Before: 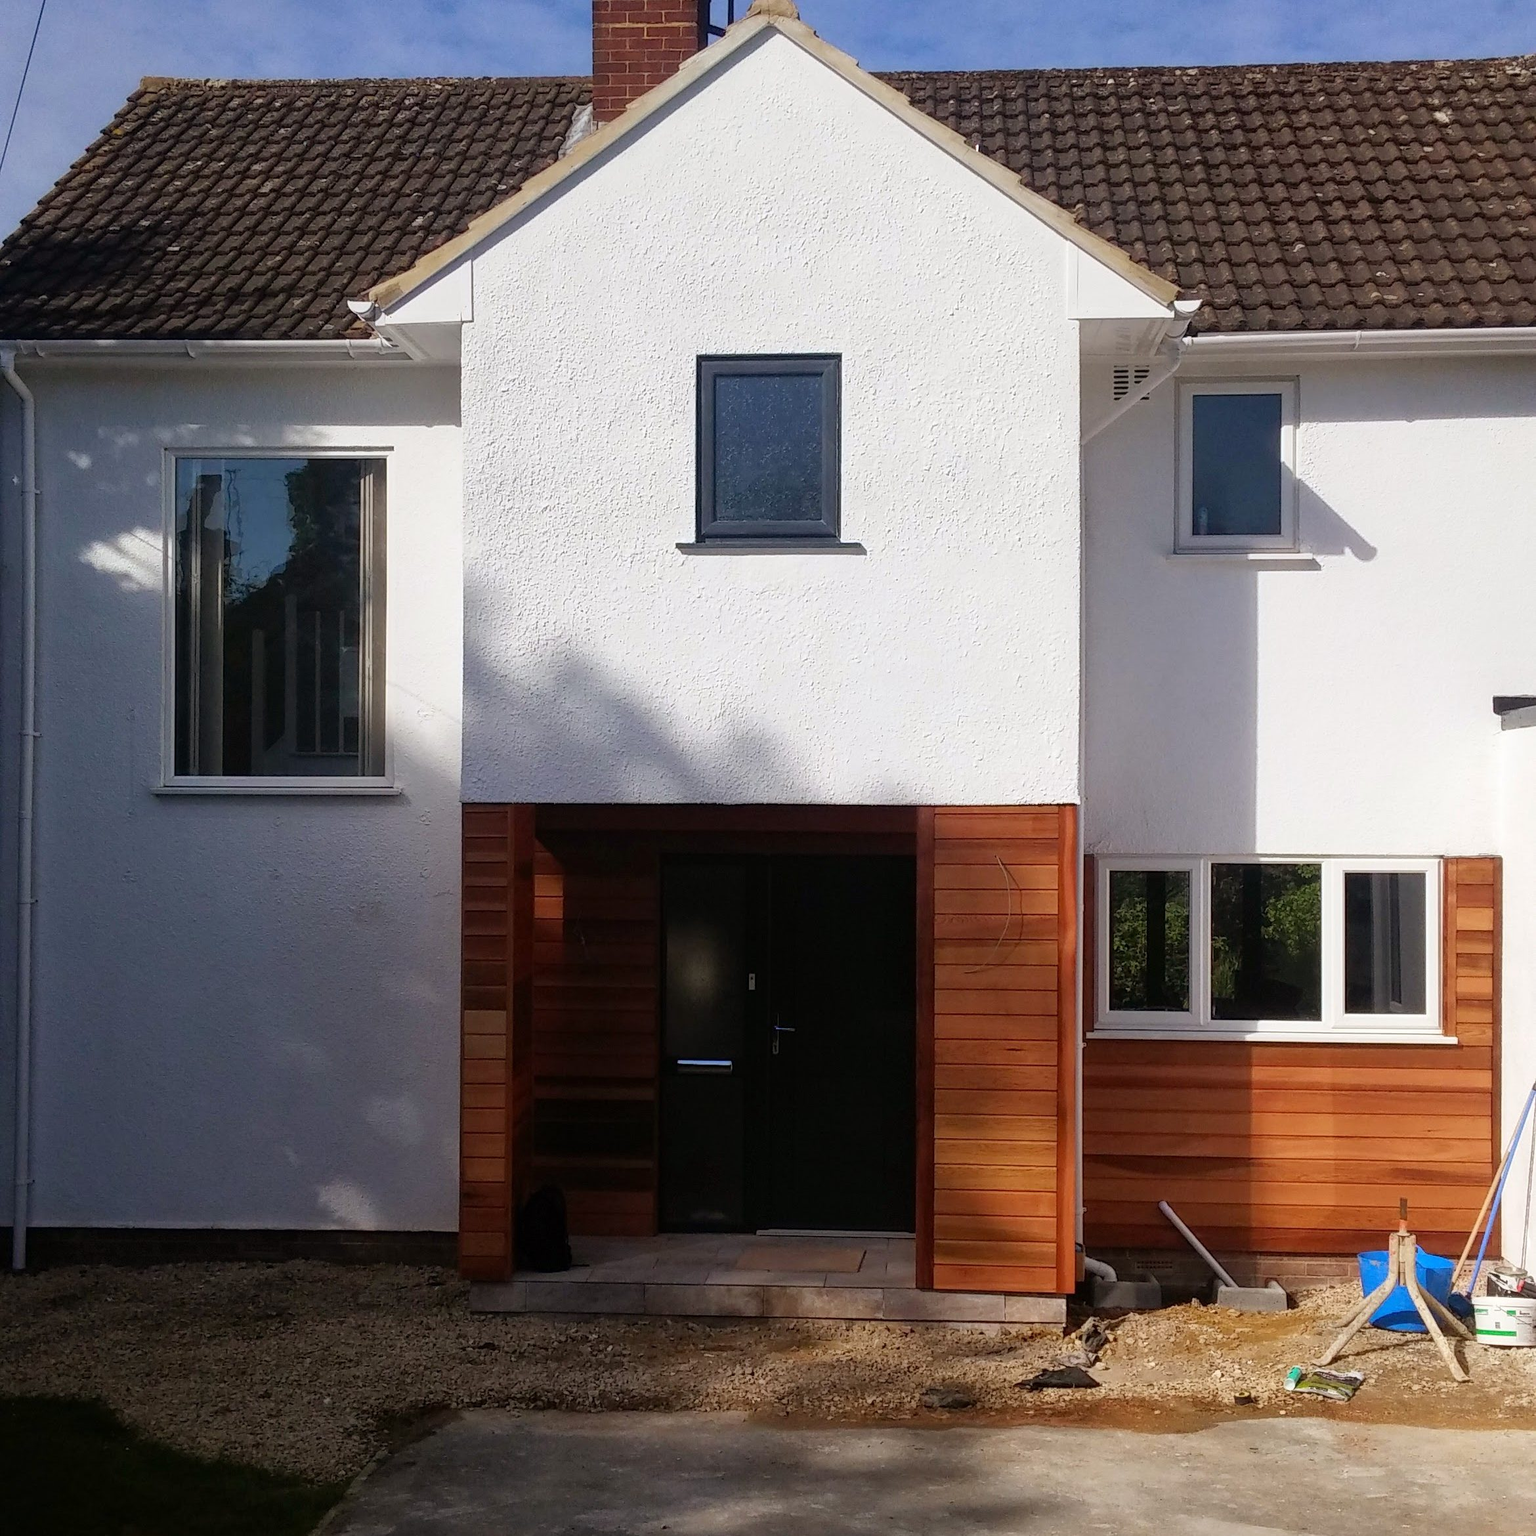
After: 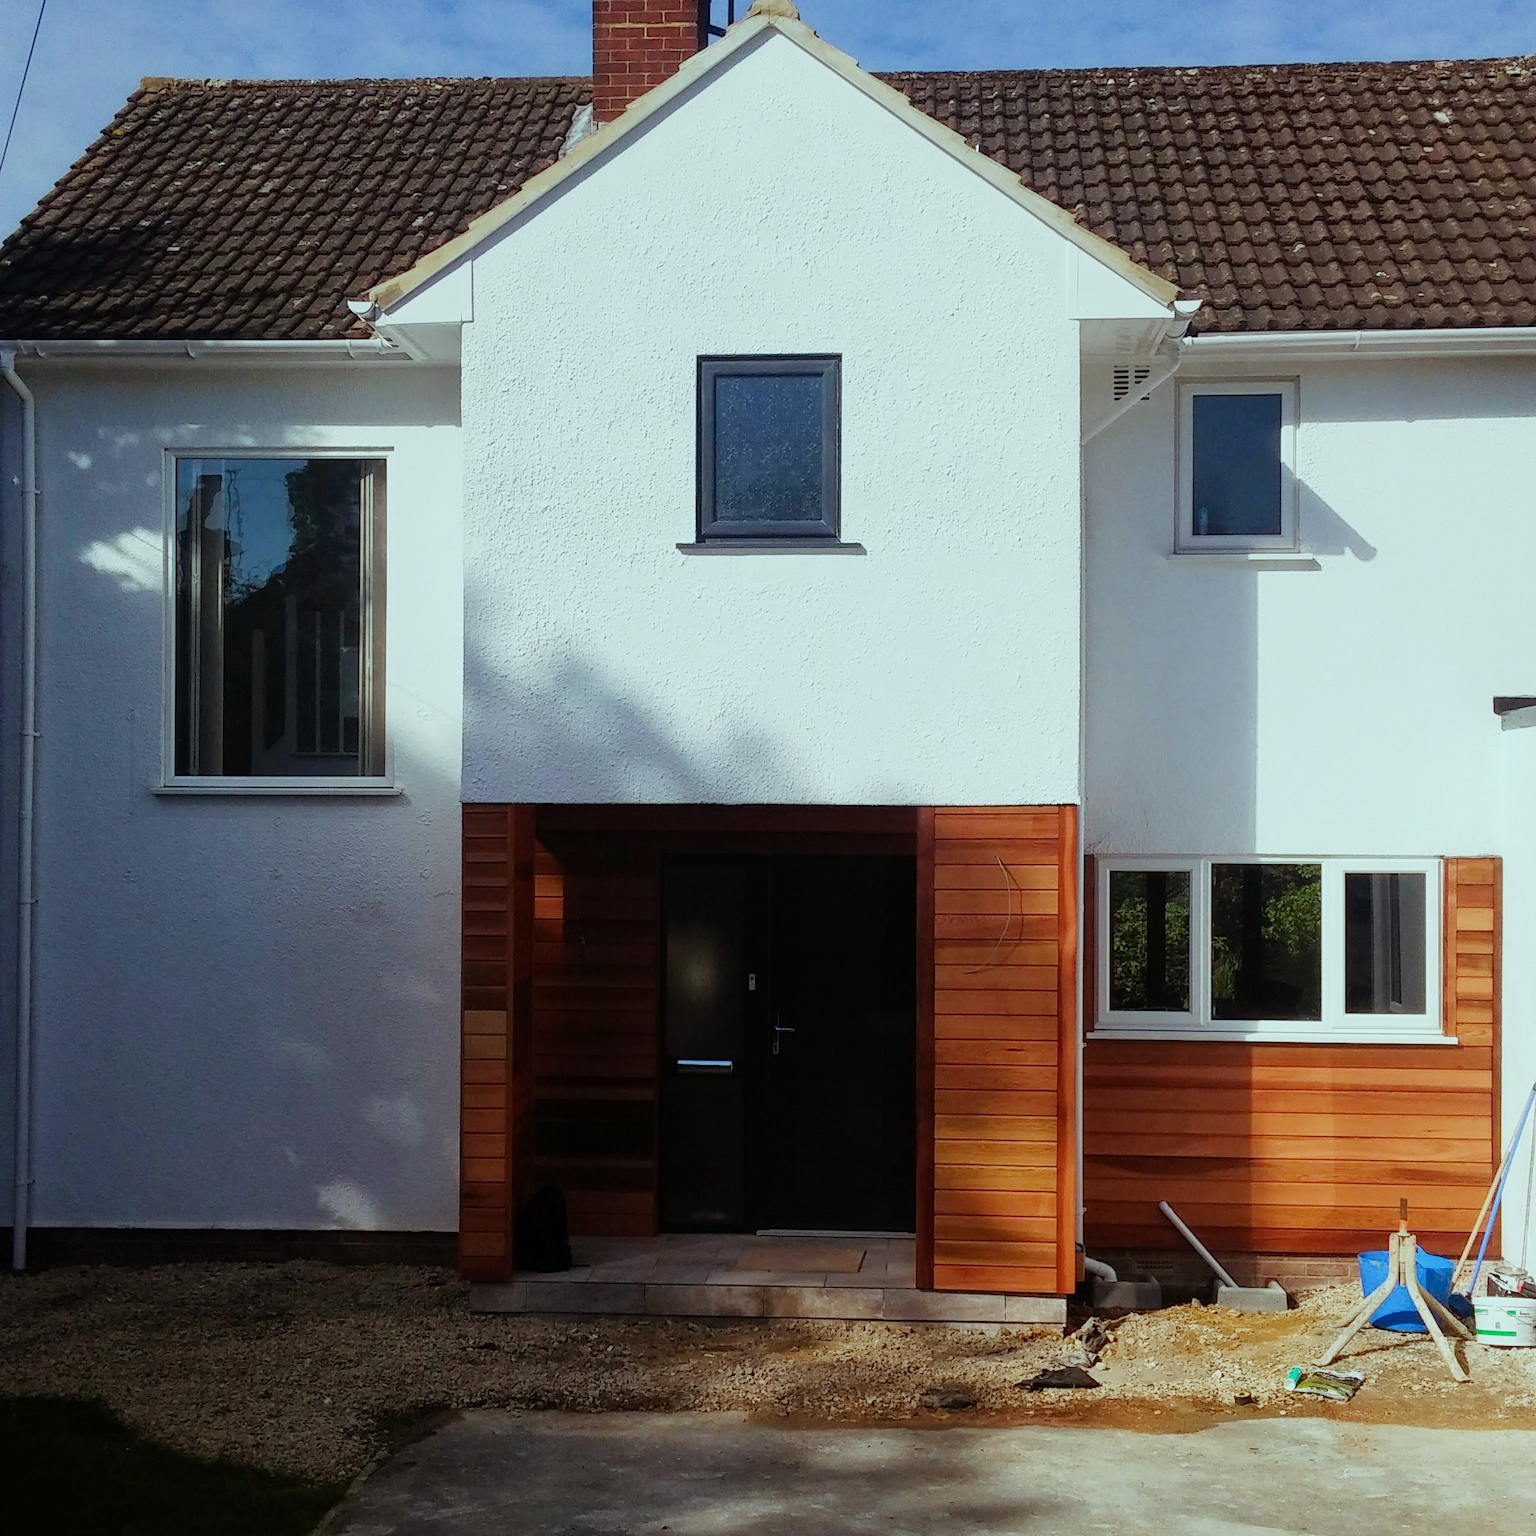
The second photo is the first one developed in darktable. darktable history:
tone curve: curves: ch0 [(0, 0) (0.091, 0.074) (0.184, 0.168) (0.491, 0.519) (0.748, 0.765) (1, 0.919)]; ch1 [(0, 0) (0.179, 0.173) (0.322, 0.32) (0.424, 0.424) (0.502, 0.504) (0.56, 0.578) (0.631, 0.667) (0.777, 0.806) (1, 1)]; ch2 [(0, 0) (0.434, 0.447) (0.483, 0.487) (0.547, 0.564) (0.676, 0.673) (1, 1)], preserve colors none
color balance rgb: highlights gain › chroma 4.065%, highlights gain › hue 198.93°, perceptual saturation grading › global saturation 0.696%
